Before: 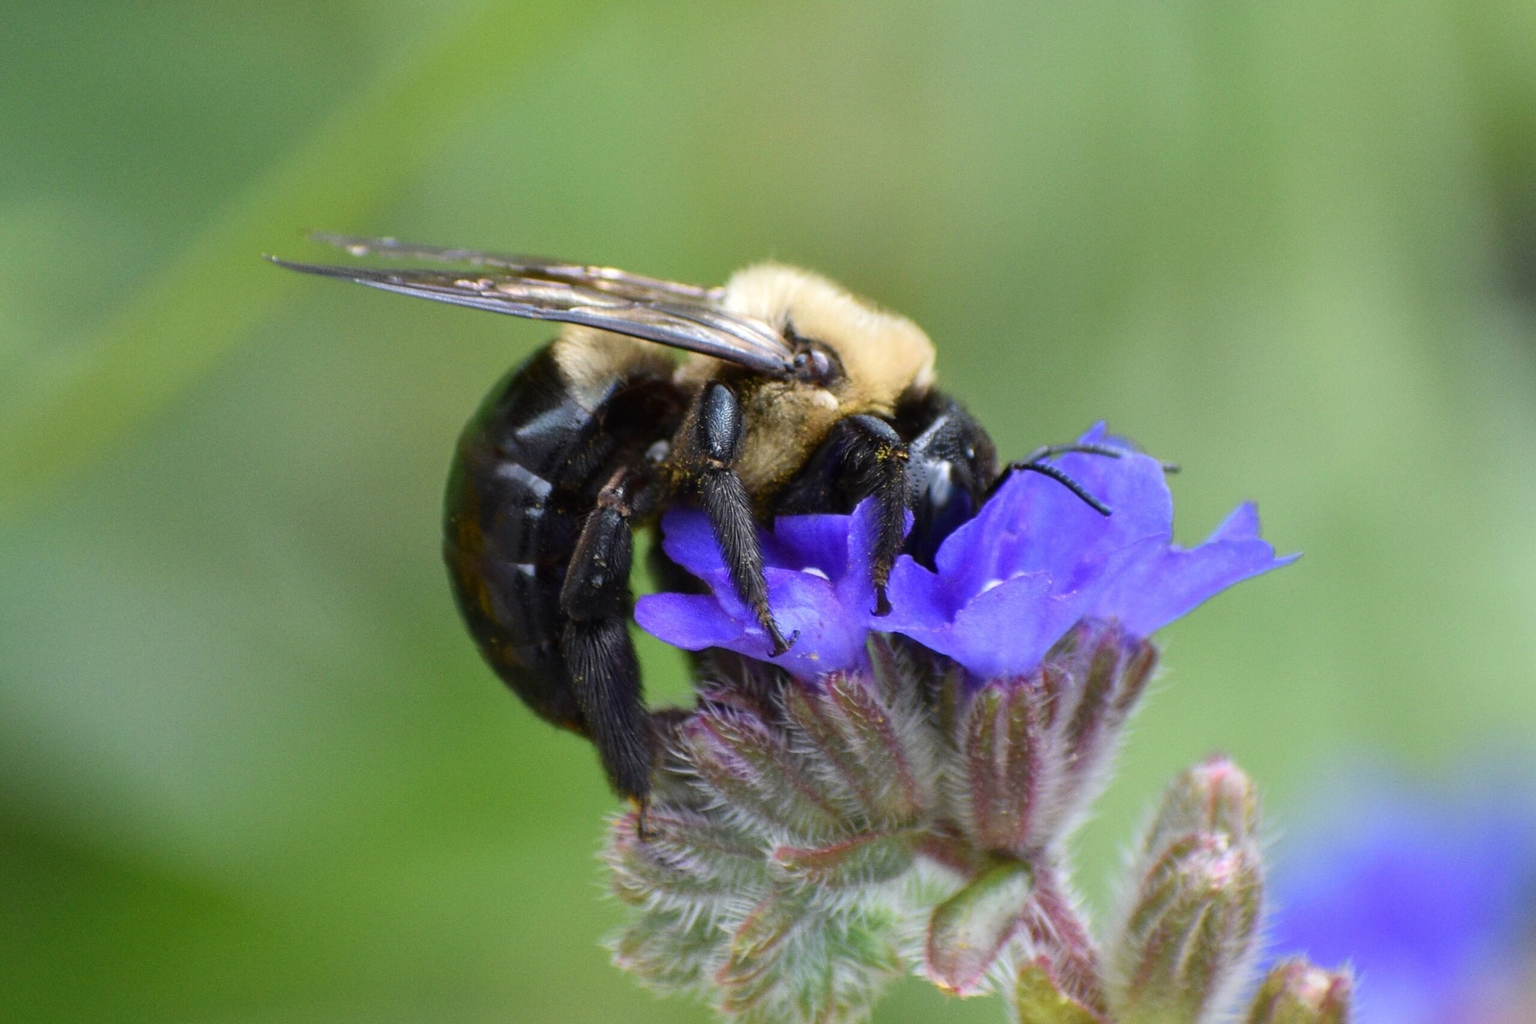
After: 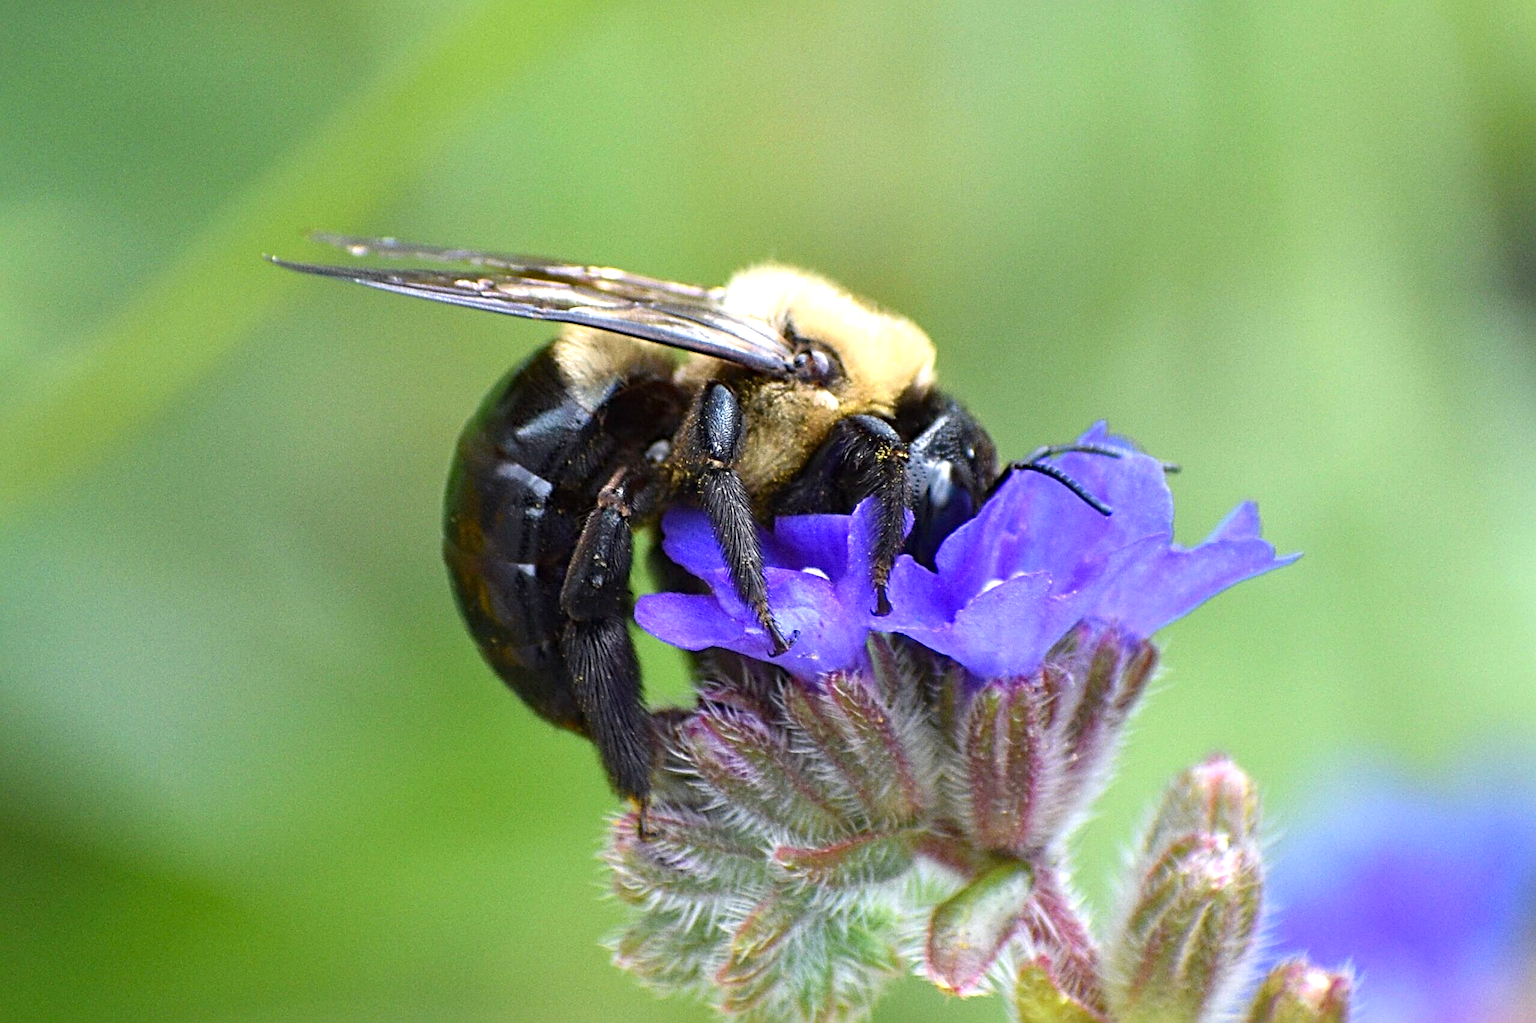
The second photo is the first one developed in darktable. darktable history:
haze removal: compatibility mode true, adaptive false
exposure: exposure 0.6 EV, compensate highlight preservation false
tone equalizer: on, module defaults
sharpen: radius 4
